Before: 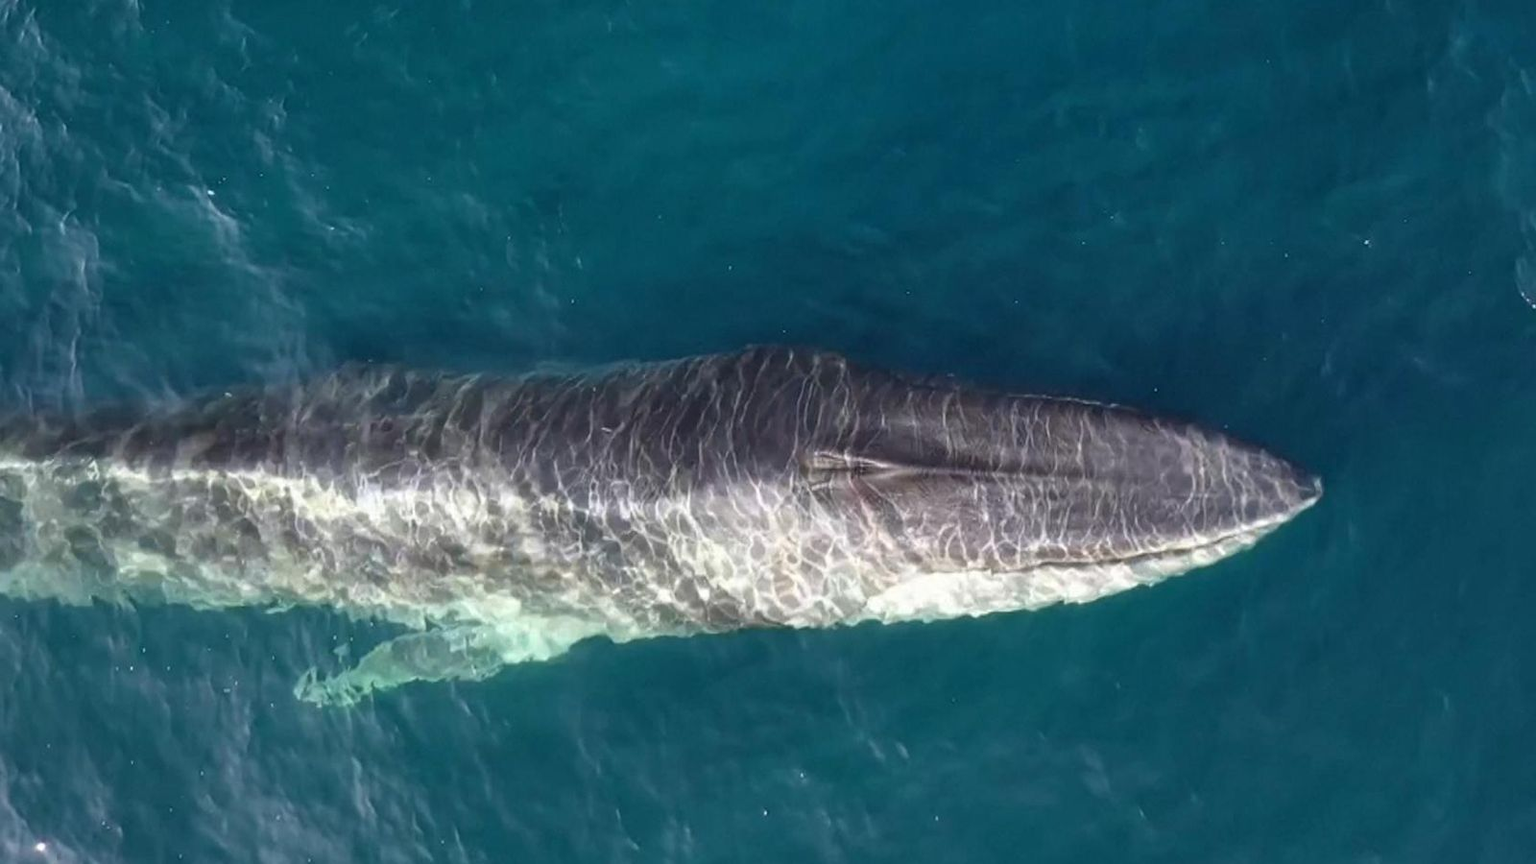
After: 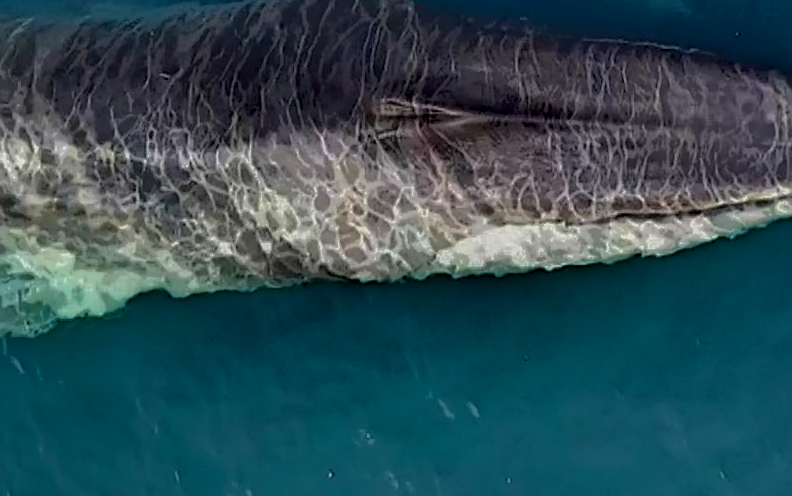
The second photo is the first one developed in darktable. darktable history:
crop: left 29.244%, top 41.335%, right 21.213%, bottom 3.486%
shadows and highlights: on, module defaults
local contrast: highlights 4%, shadows 231%, detail 164%, midtone range 0.007
velvia: on, module defaults
contrast brightness saturation: contrast 0.043, saturation 0.067
color correction: highlights b* -0.03, saturation 0.855
sharpen: on, module defaults
